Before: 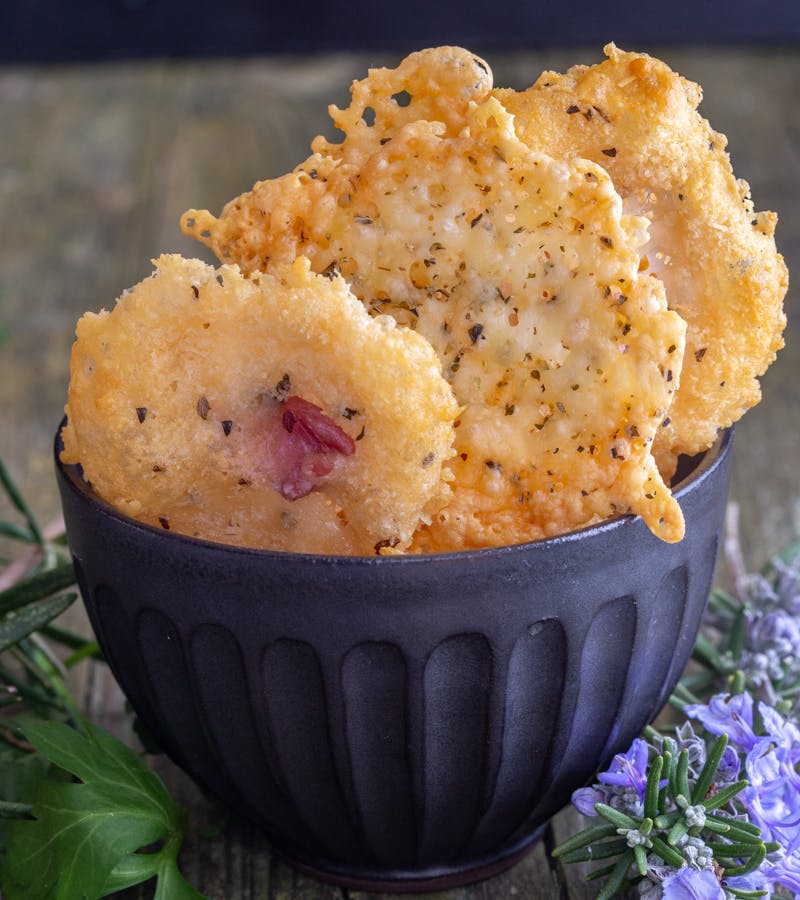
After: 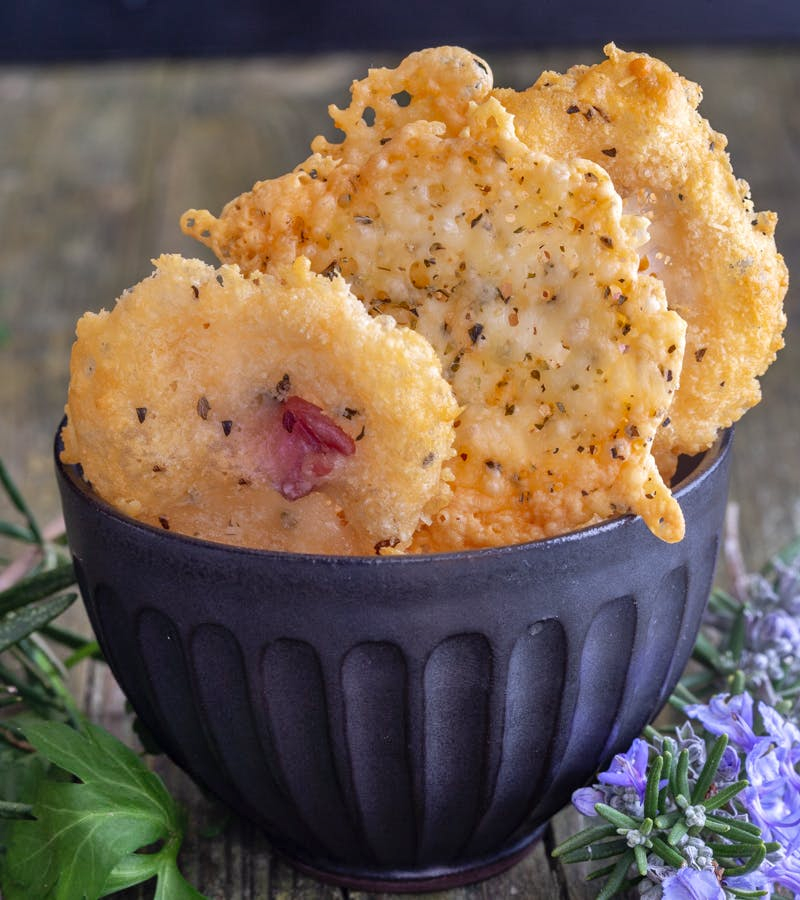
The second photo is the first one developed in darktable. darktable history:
shadows and highlights: shadows 48.17, highlights -41.18, highlights color adjustment 31.7%, soften with gaussian
